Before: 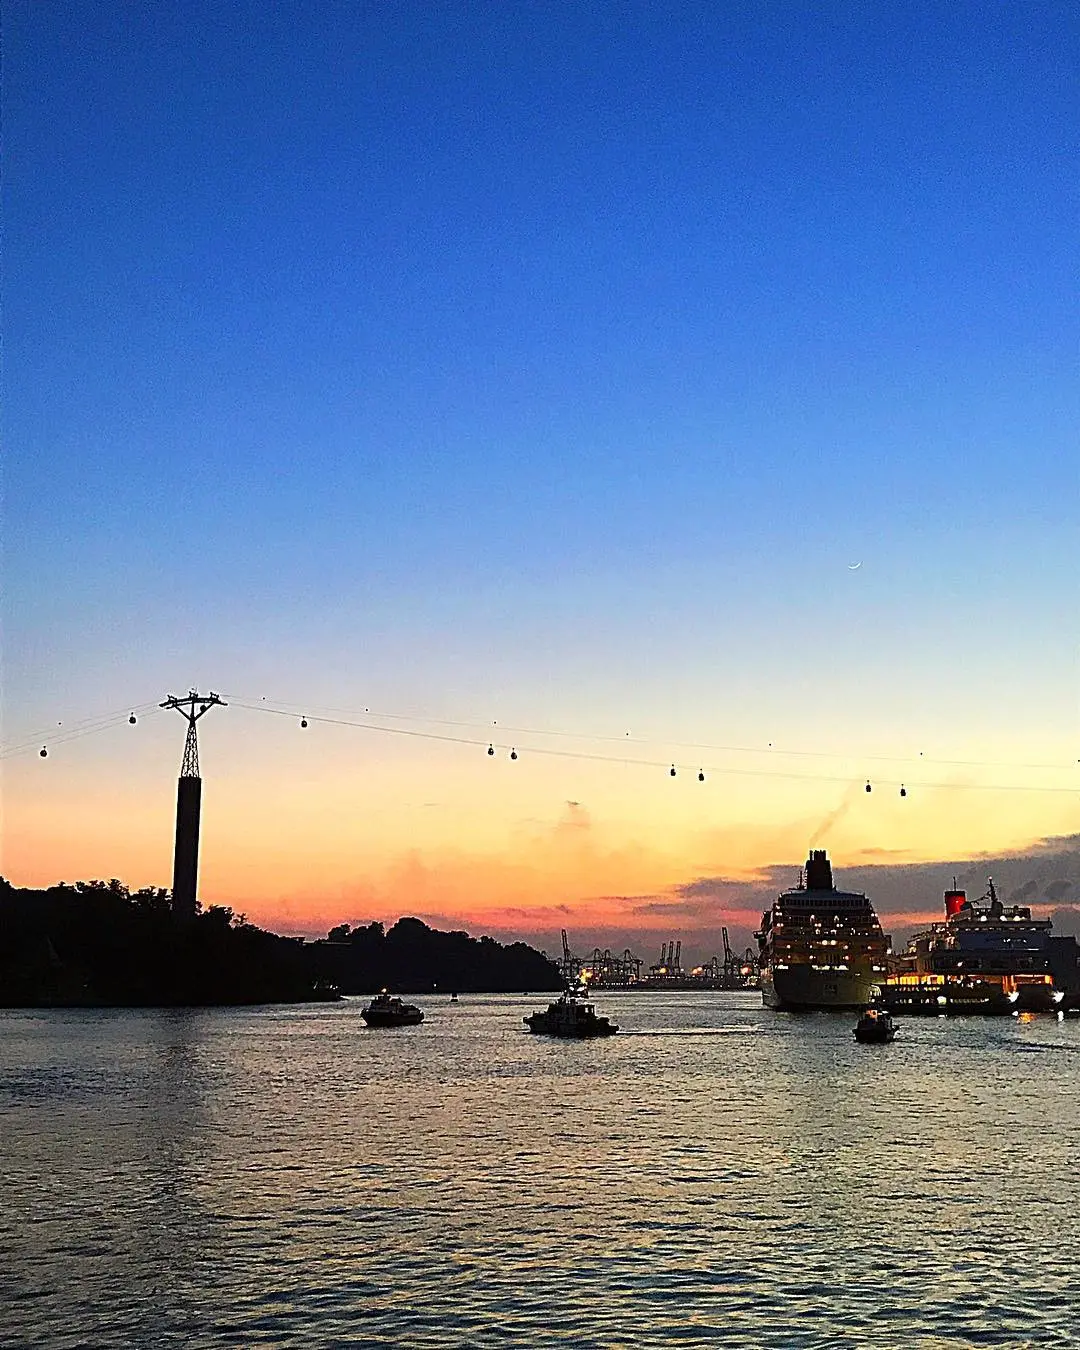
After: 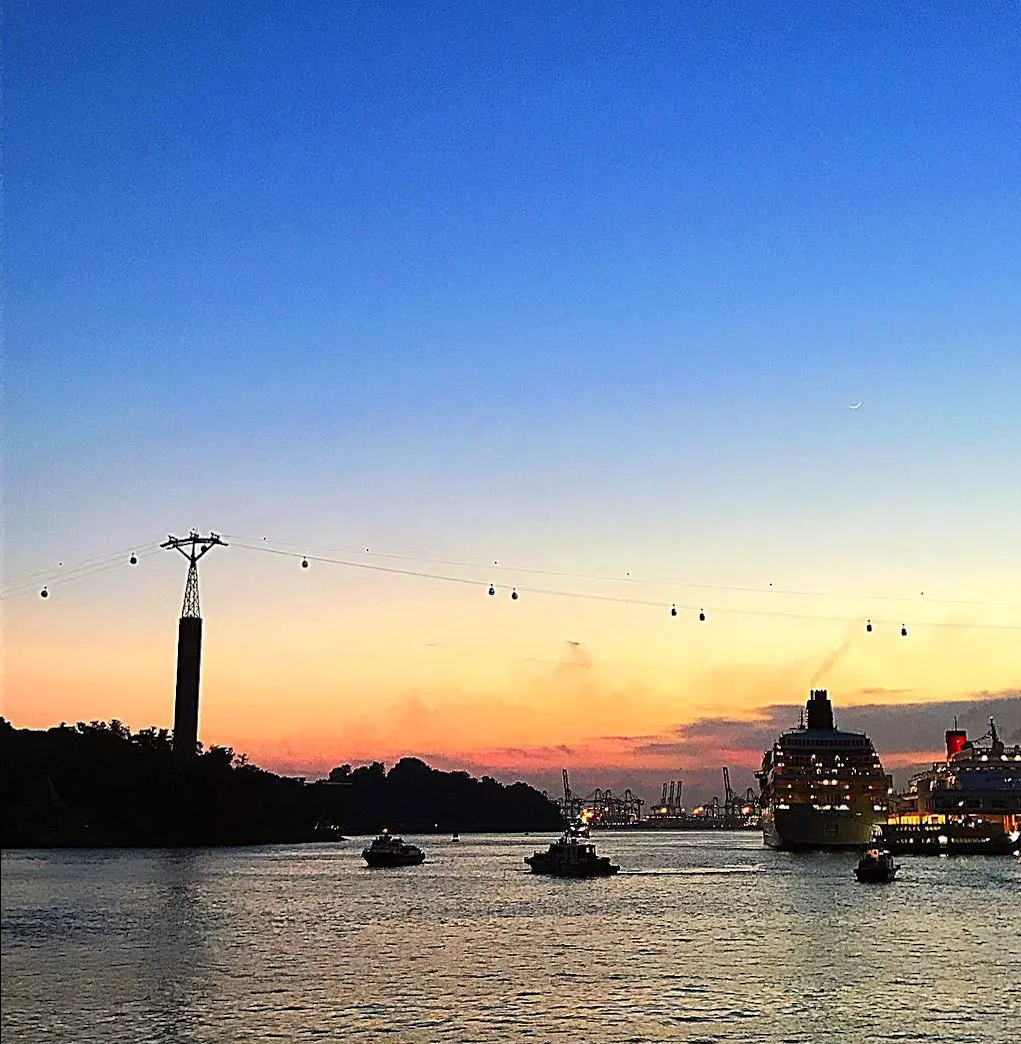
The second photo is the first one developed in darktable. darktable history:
crop and rotate: angle 0.06°, top 11.933%, right 5.566%, bottom 10.775%
contrast brightness saturation: contrast 0.053
